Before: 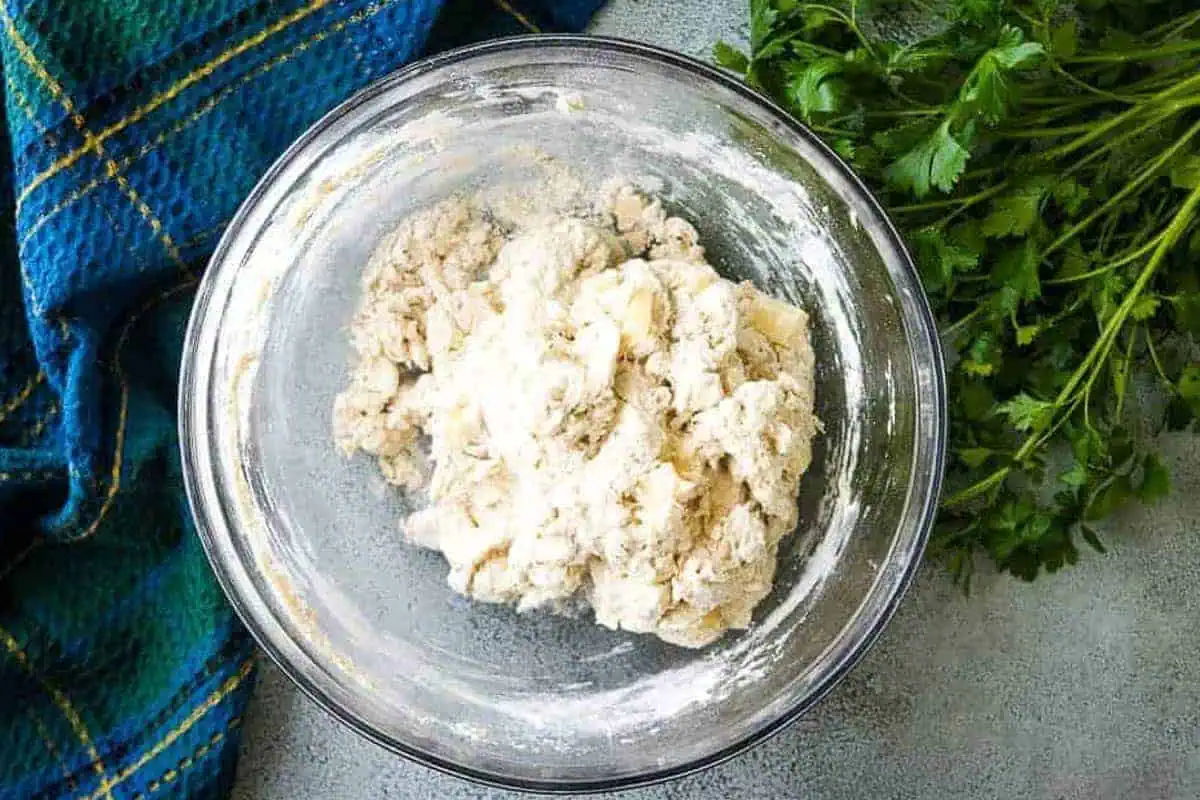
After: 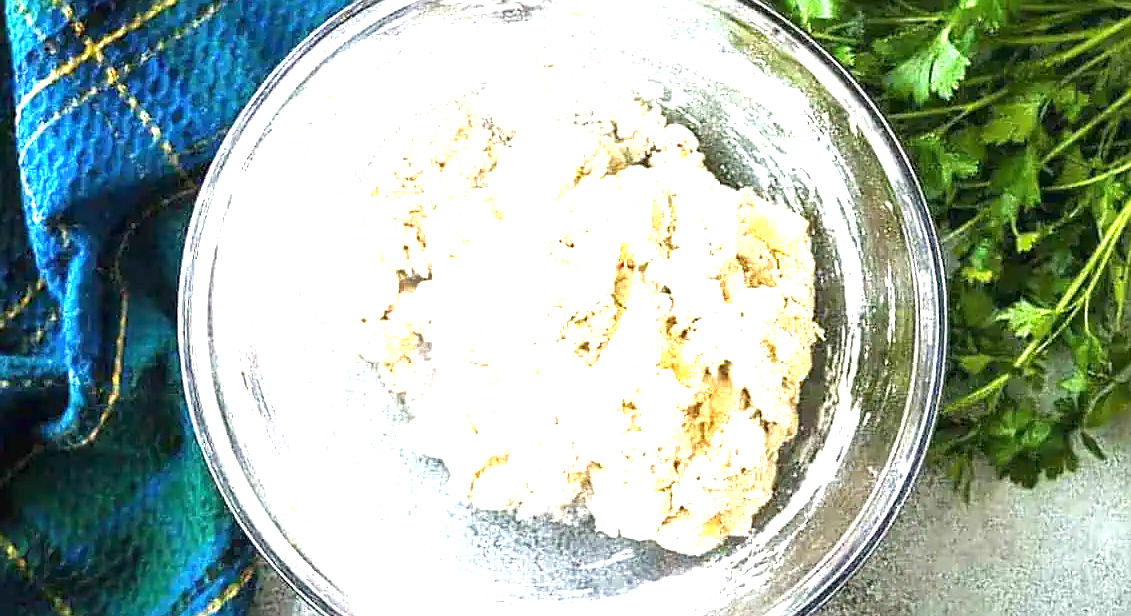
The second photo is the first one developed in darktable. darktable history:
exposure: black level correction 0, exposure 1.5 EV, compensate exposure bias true, compensate highlight preservation false
sharpen: radius 1.864, amount 0.398, threshold 1.271
crop and rotate: angle 0.03°, top 11.643%, right 5.651%, bottom 11.189%
